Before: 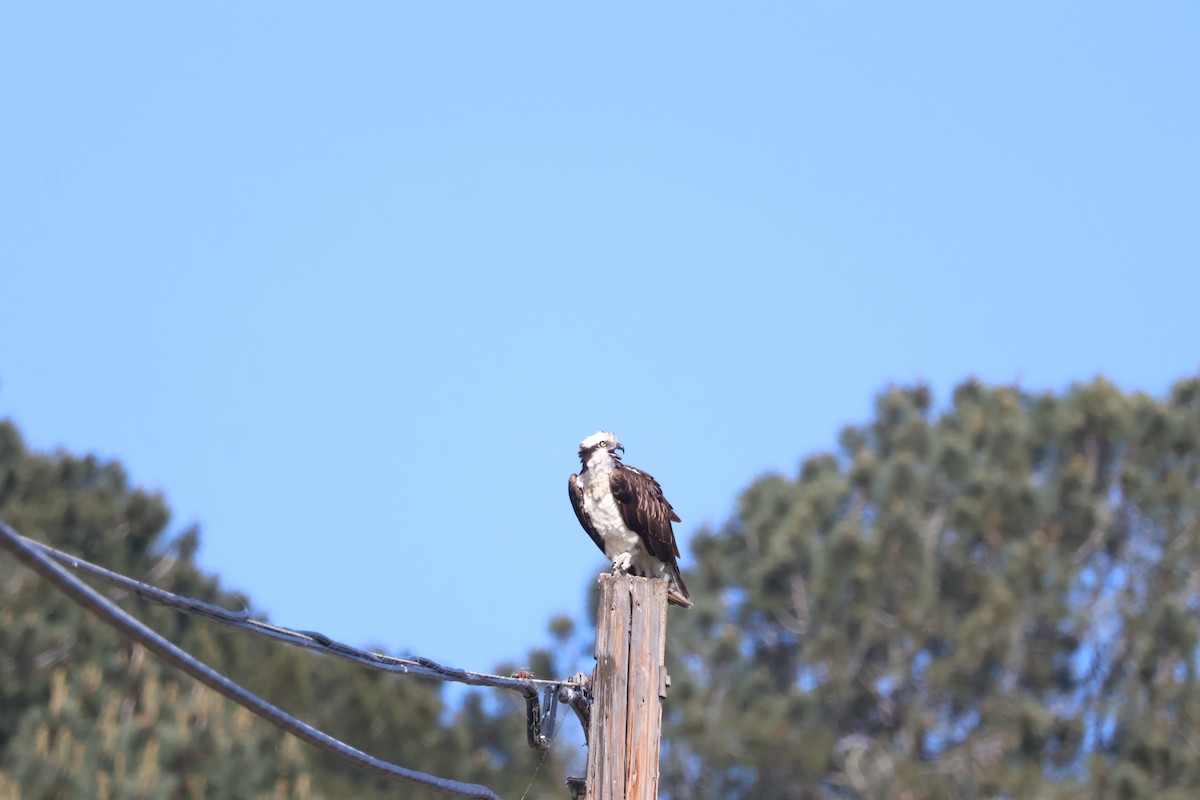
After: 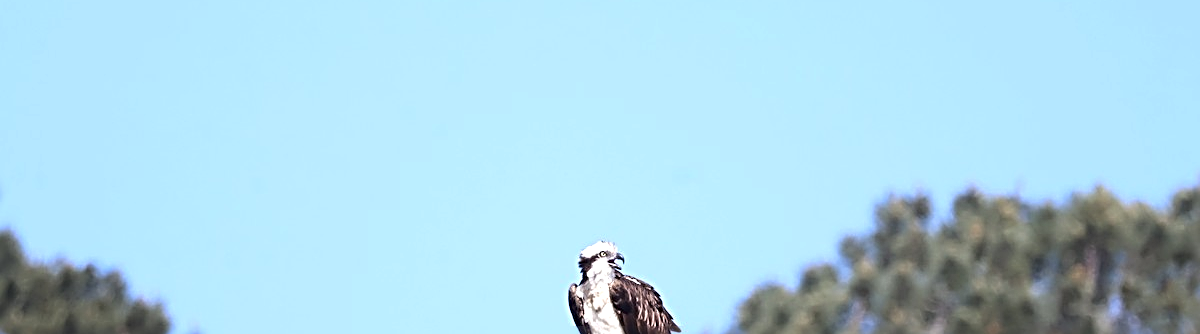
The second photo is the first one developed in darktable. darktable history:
tone equalizer: -8 EV -0.417 EV, -7 EV -0.389 EV, -6 EV -0.333 EV, -5 EV -0.222 EV, -3 EV 0.222 EV, -2 EV 0.333 EV, -1 EV 0.389 EV, +0 EV 0.417 EV, edges refinement/feathering 500, mask exposure compensation -1.57 EV, preserve details no
crop and rotate: top 23.84%, bottom 34.294%
sharpen: radius 3.025, amount 0.757
